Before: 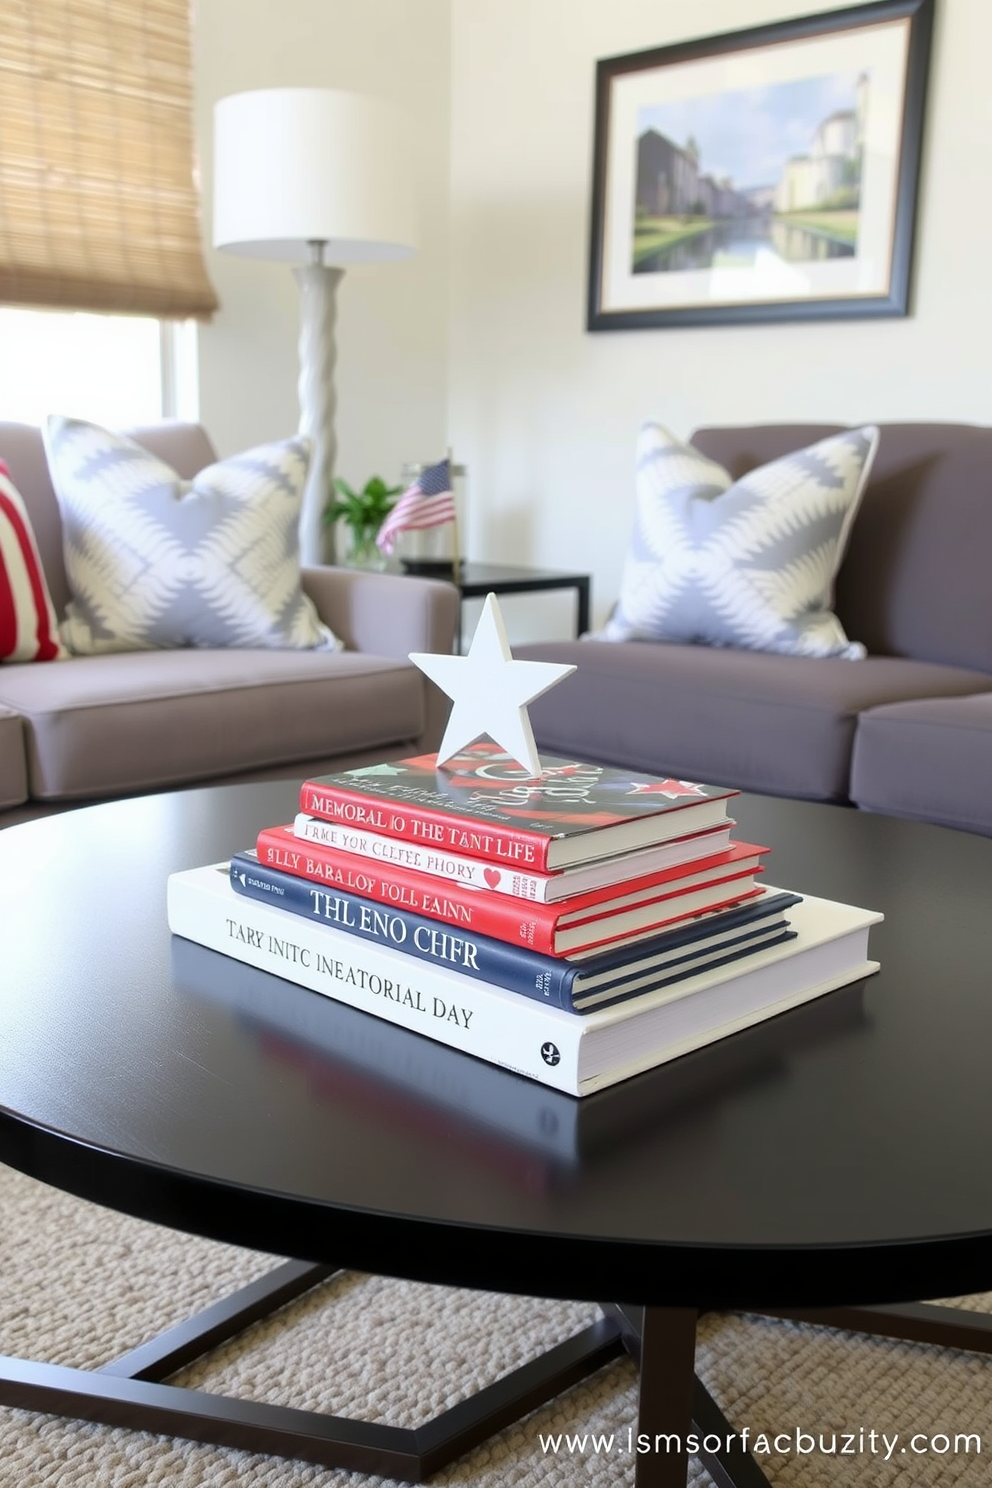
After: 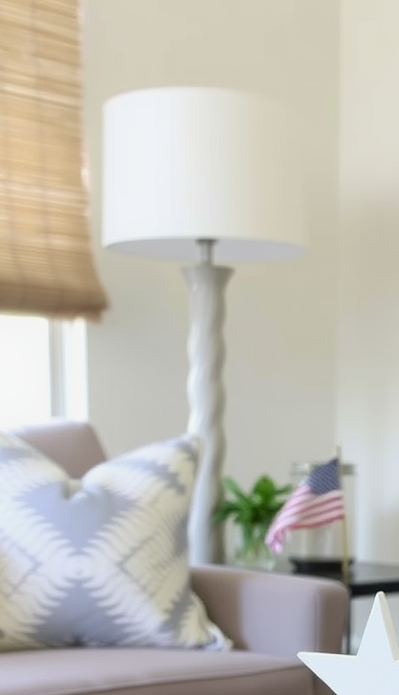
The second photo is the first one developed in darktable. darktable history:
crop and rotate: left 11.283%, top 0.087%, right 48.411%, bottom 53.151%
exposure: exposure -0.109 EV, compensate highlight preservation false
